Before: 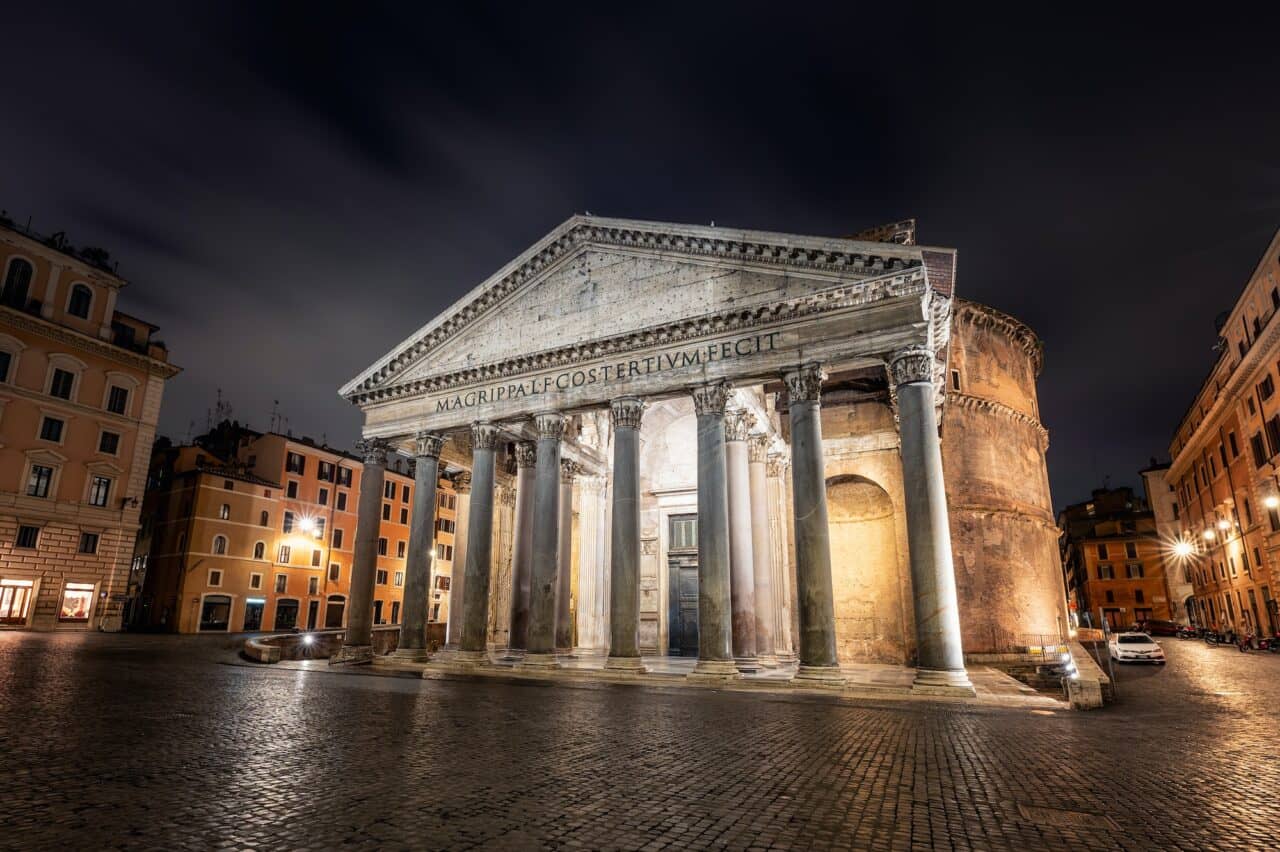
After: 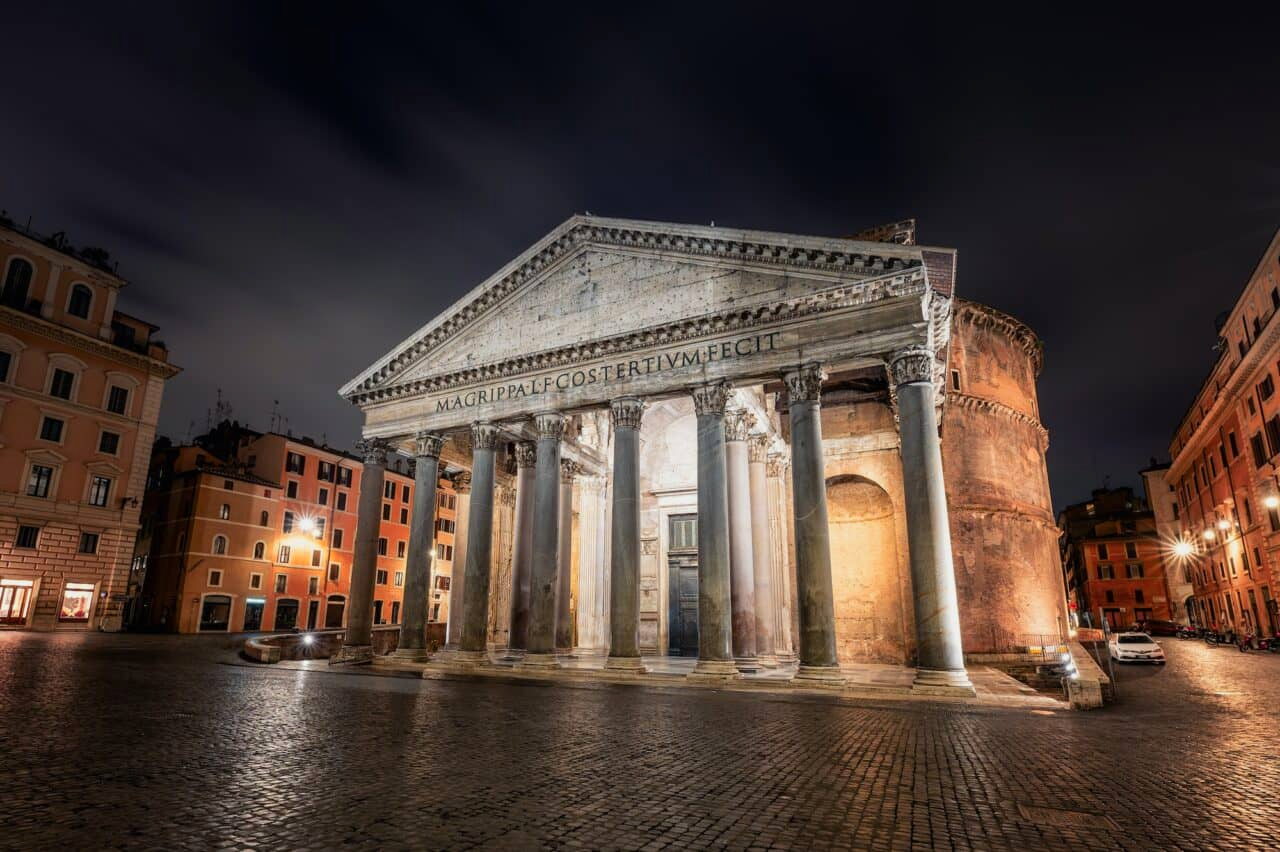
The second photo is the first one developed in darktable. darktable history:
color zones: curves: ch1 [(0.235, 0.558) (0.75, 0.5)]; ch2 [(0.25, 0.462) (0.749, 0.457)]
exposure: exposure -0.156 EV, compensate highlight preservation false
